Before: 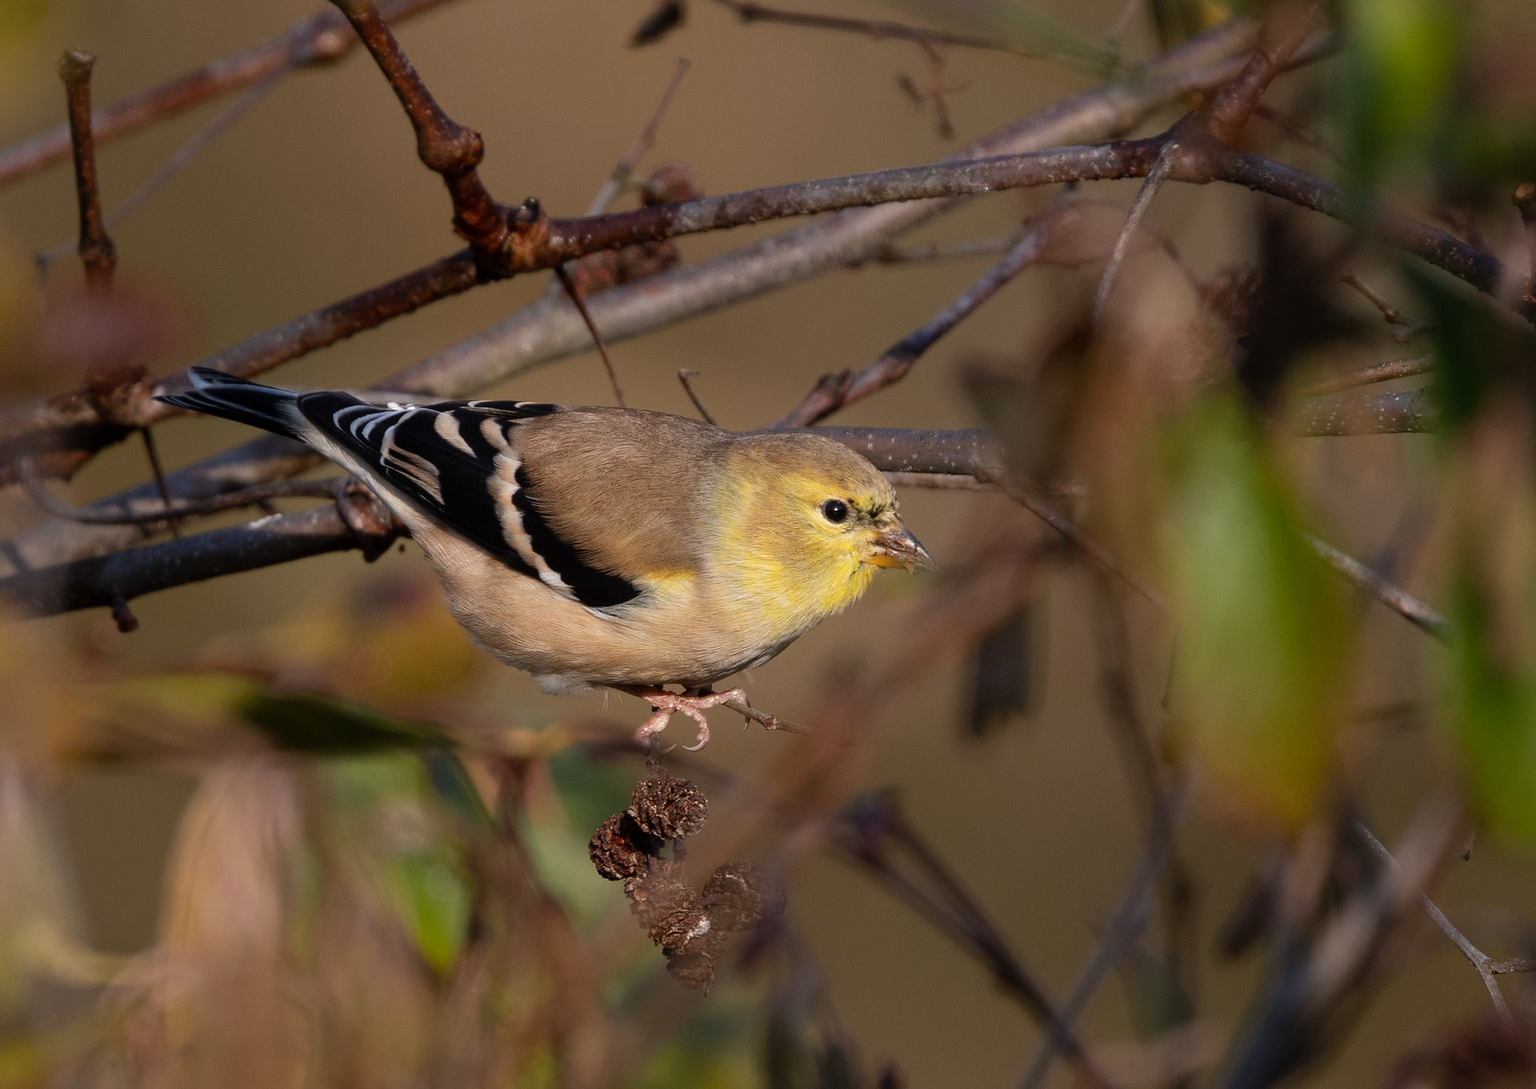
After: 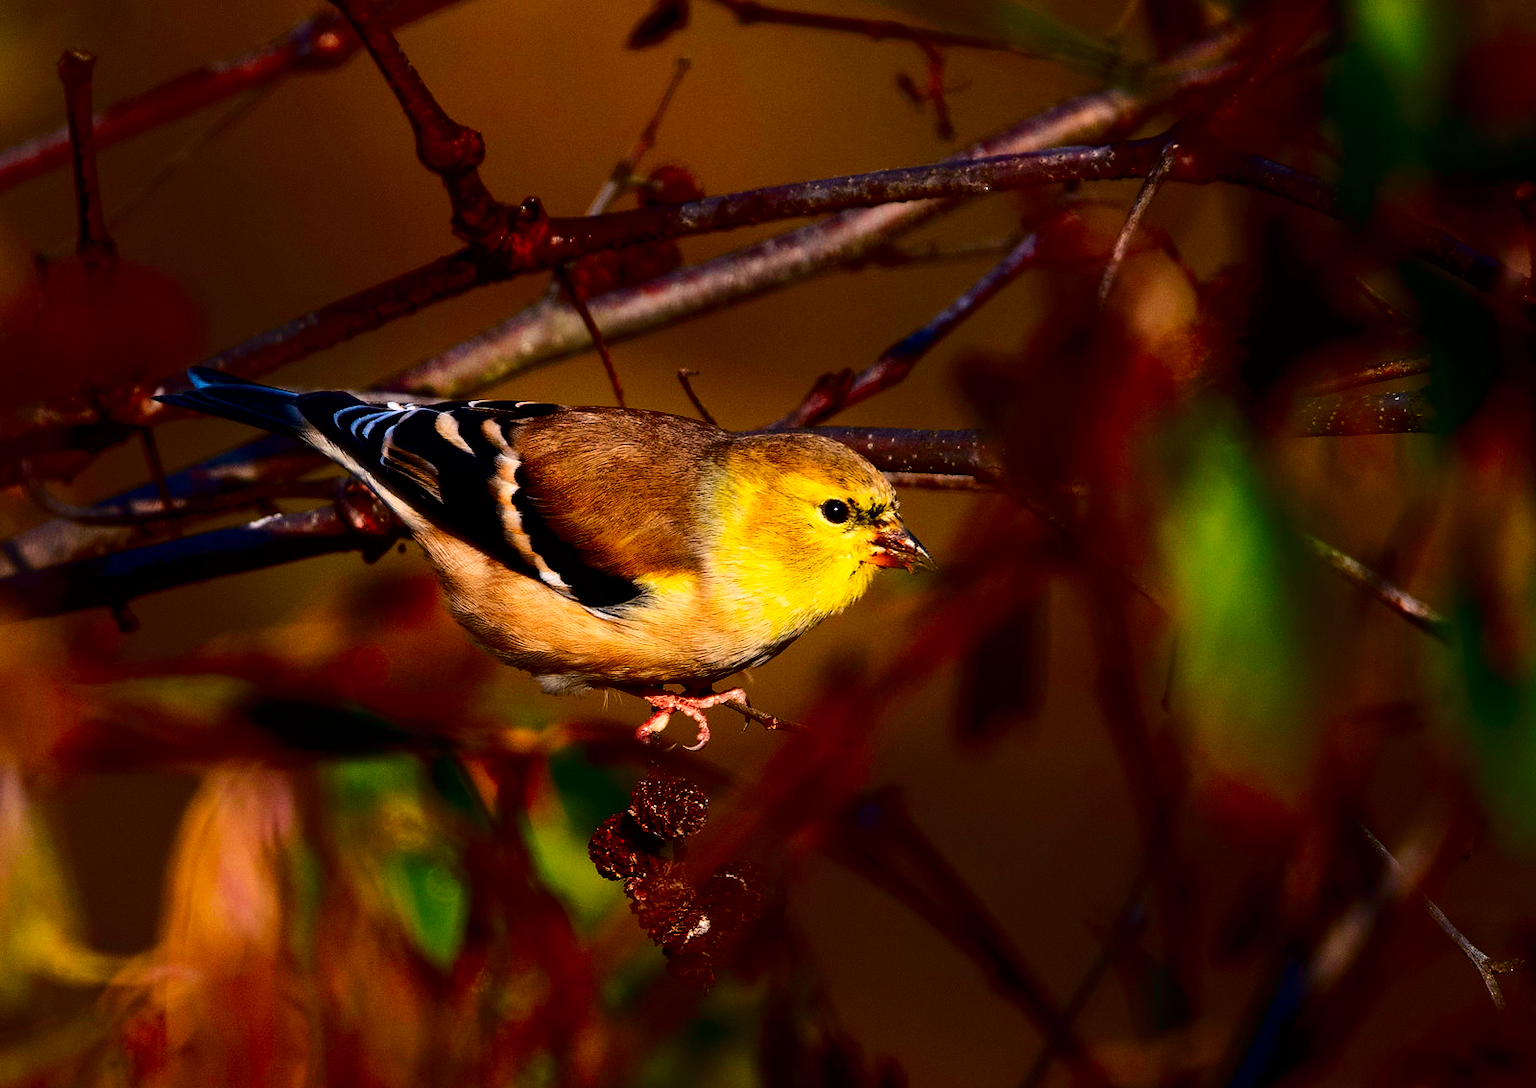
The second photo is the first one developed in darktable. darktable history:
contrast brightness saturation: brightness -0.98, saturation 0.999
base curve: curves: ch0 [(0, 0) (0.007, 0.004) (0.027, 0.03) (0.046, 0.07) (0.207, 0.54) (0.442, 0.872) (0.673, 0.972) (1, 1)]
